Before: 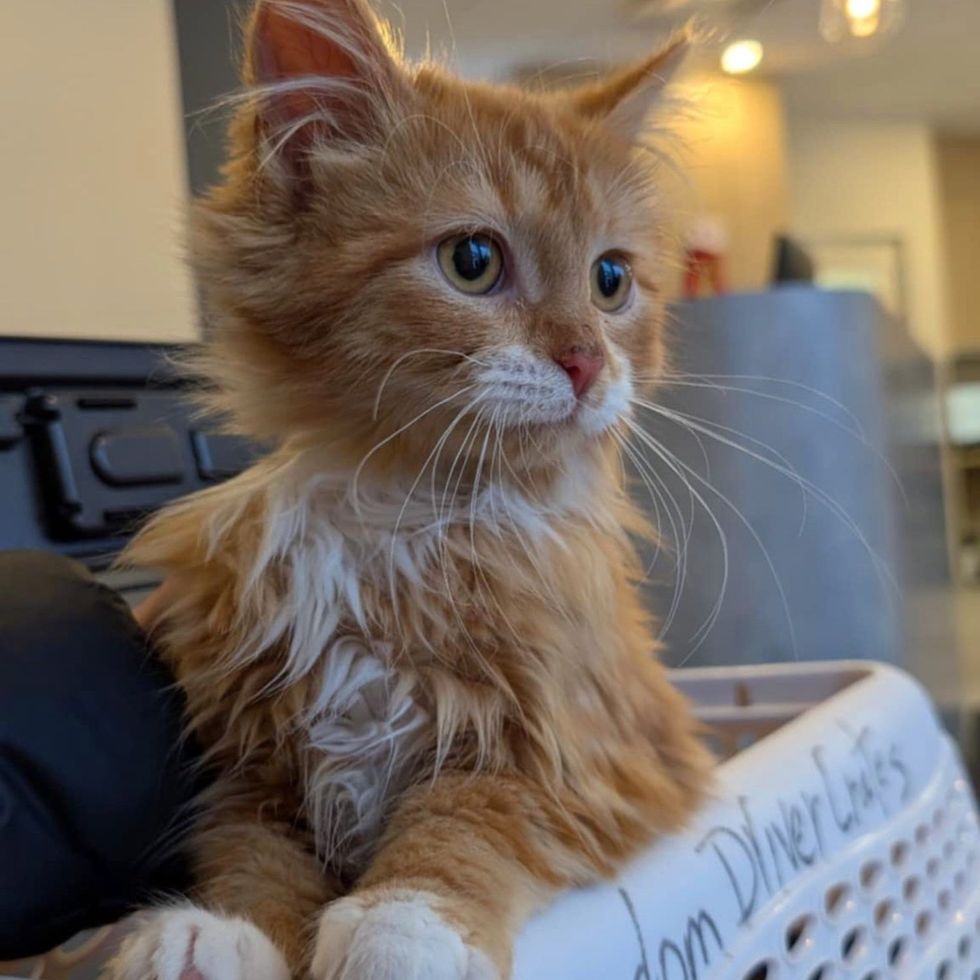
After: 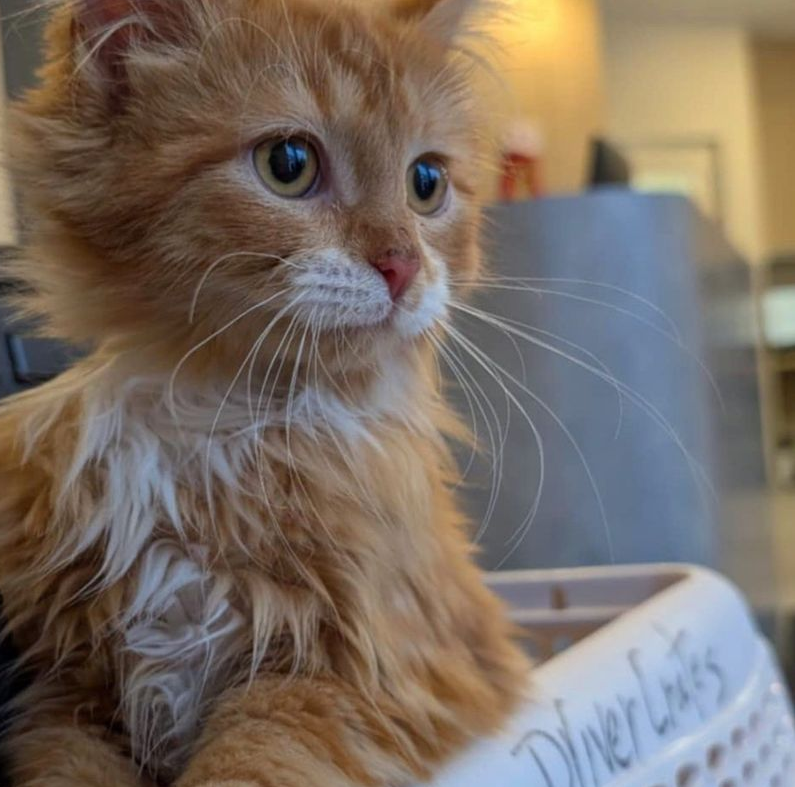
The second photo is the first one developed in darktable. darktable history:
crop: left 18.864%, top 9.942%, bottom 9.656%
